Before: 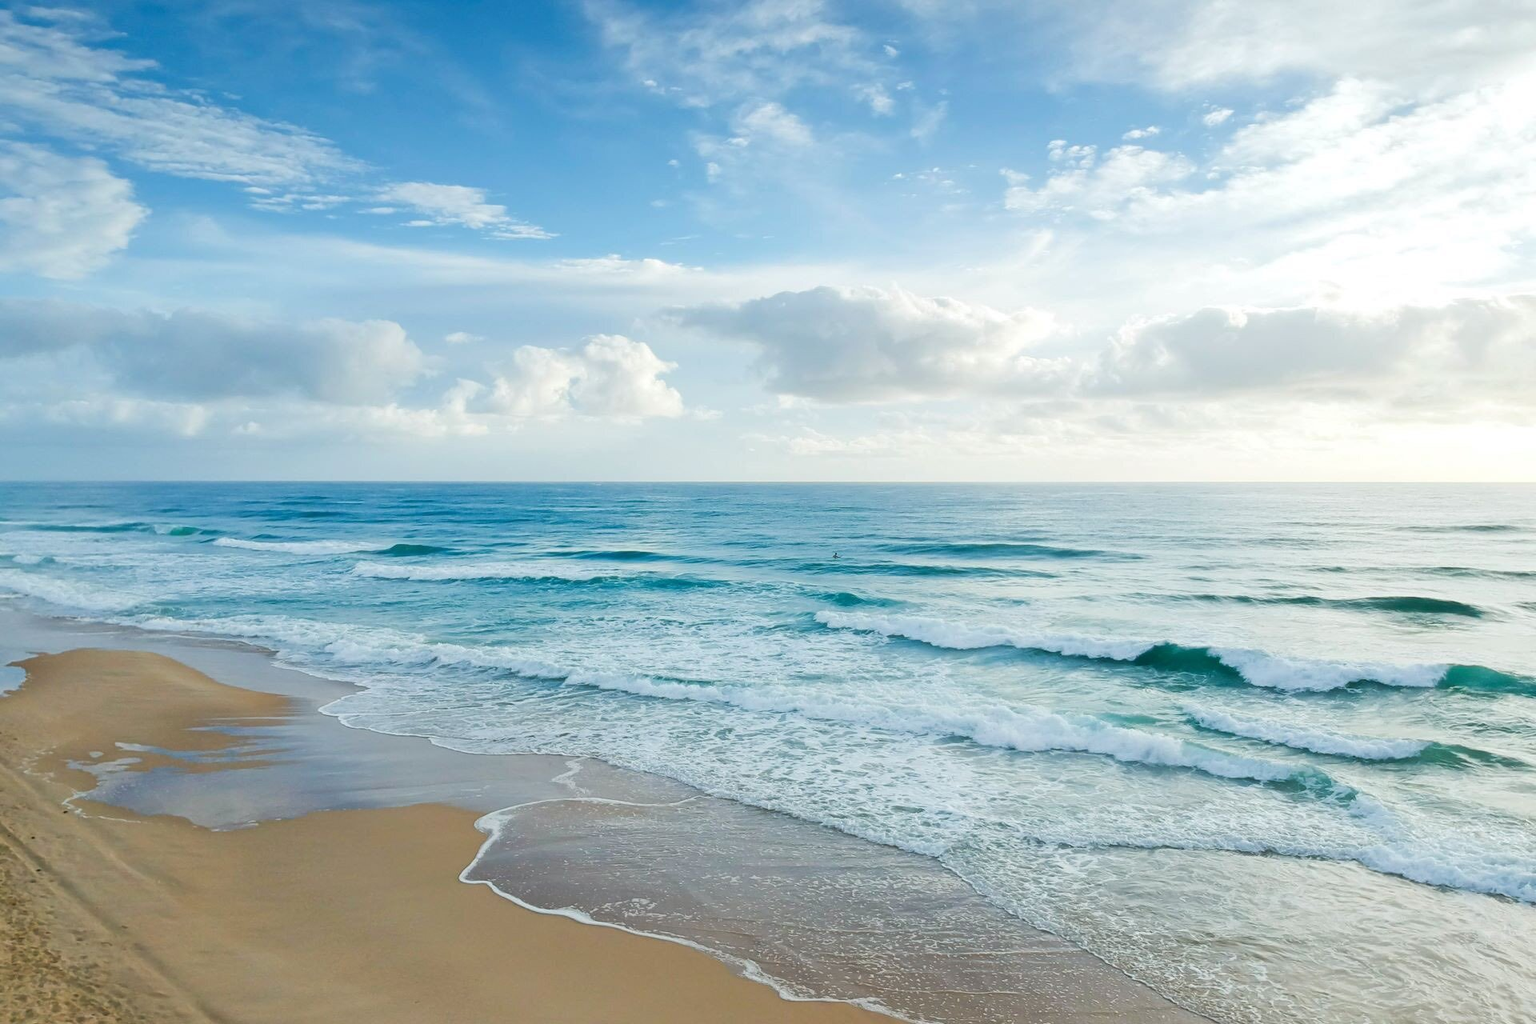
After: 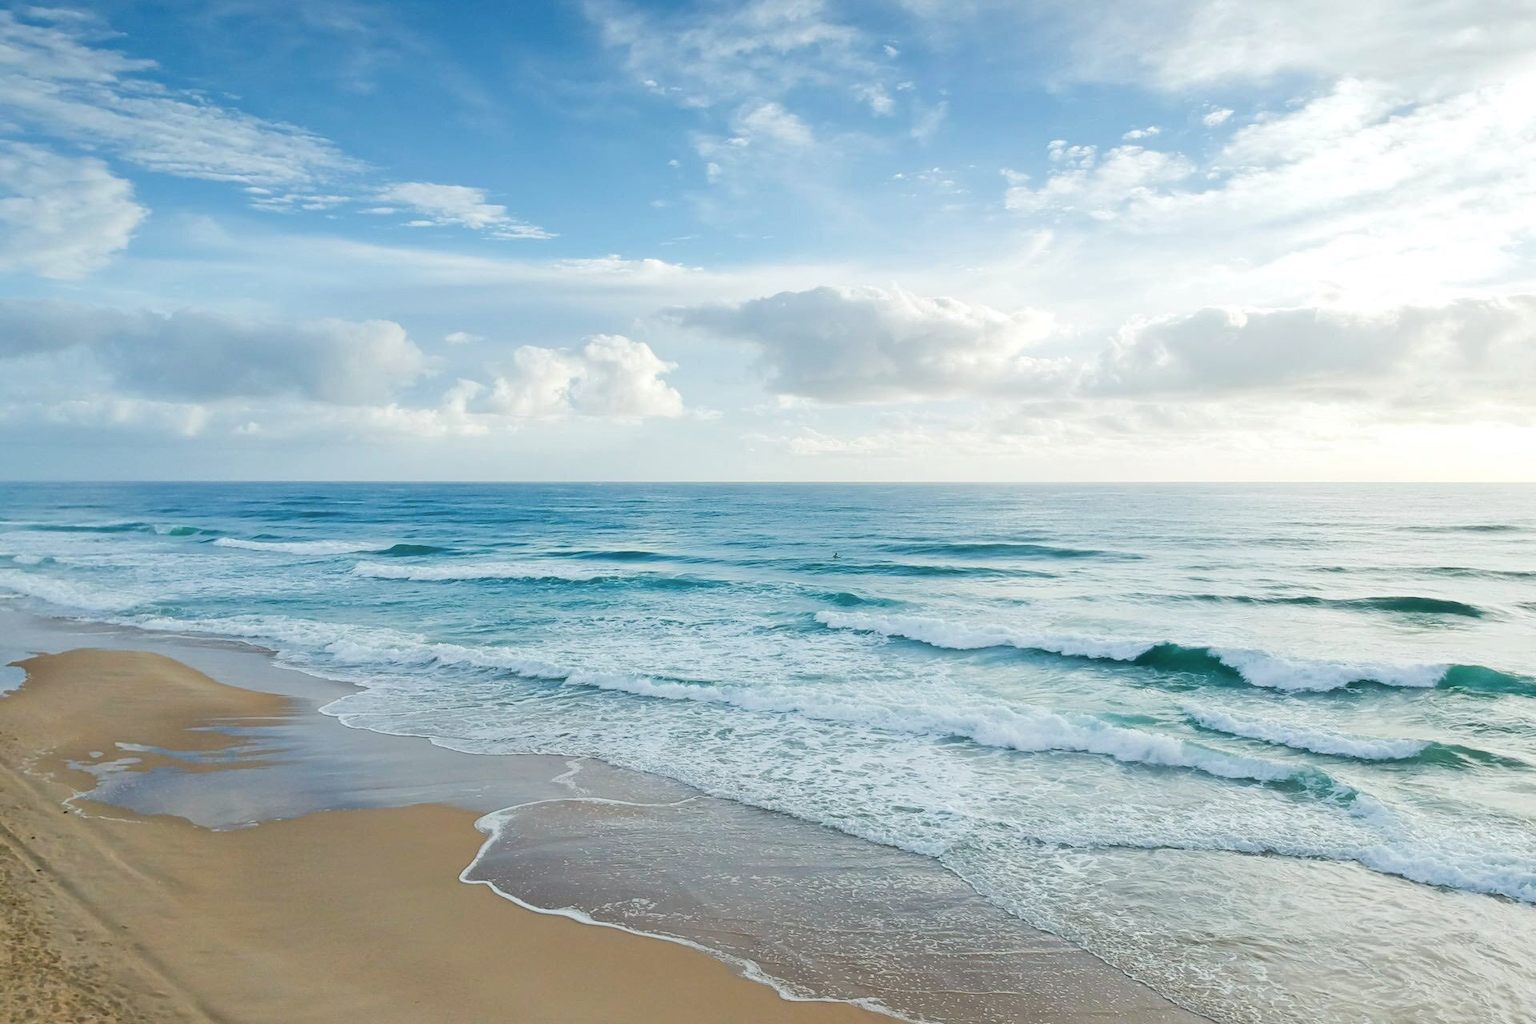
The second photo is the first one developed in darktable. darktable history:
contrast brightness saturation: saturation -0.091
